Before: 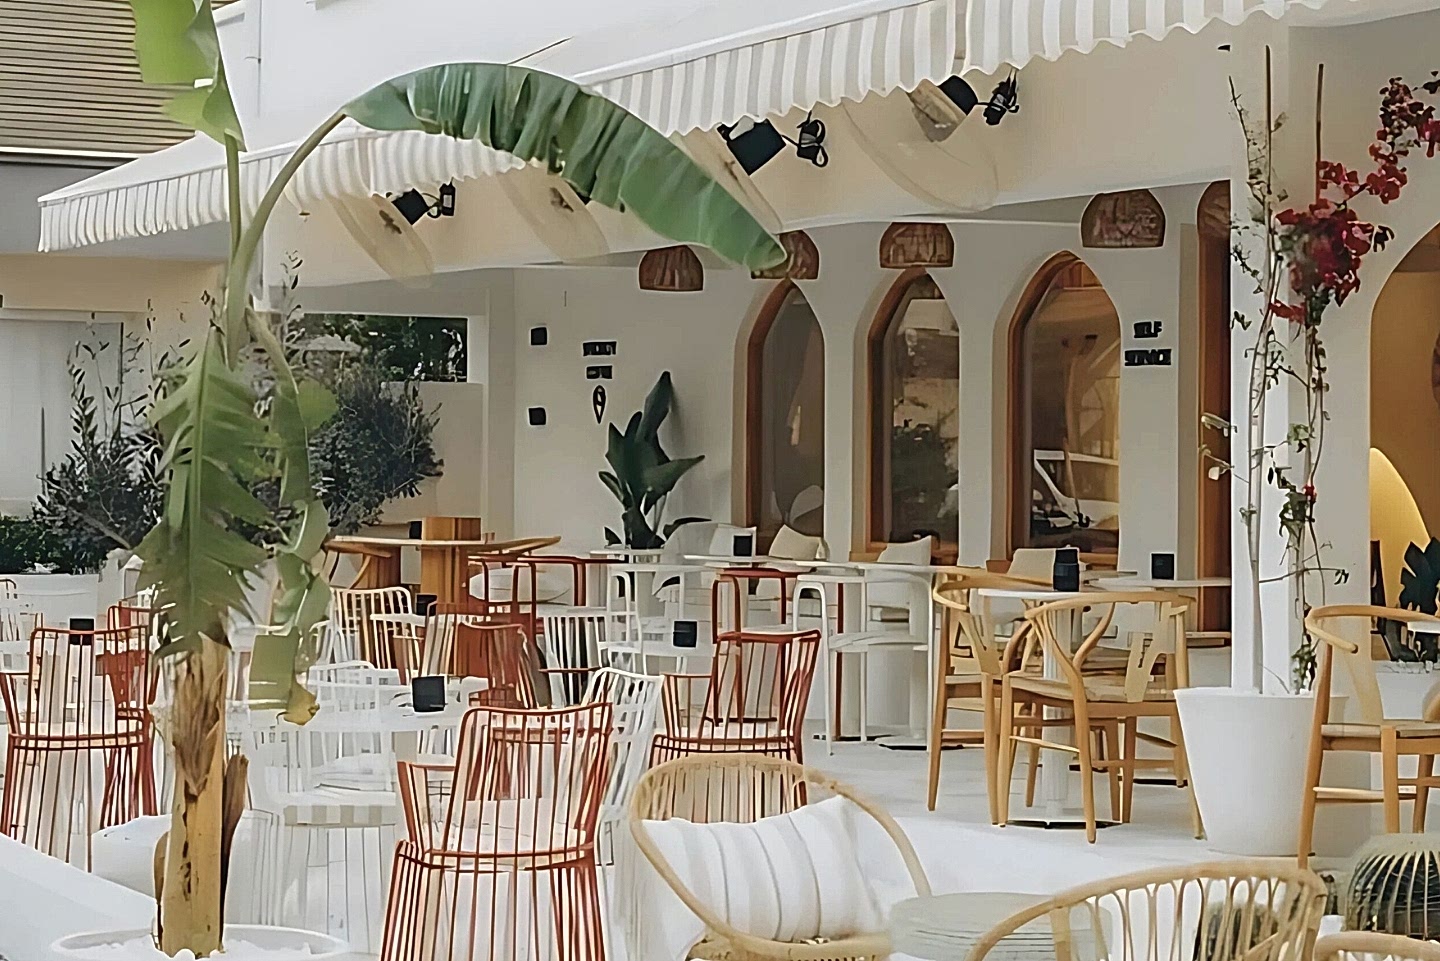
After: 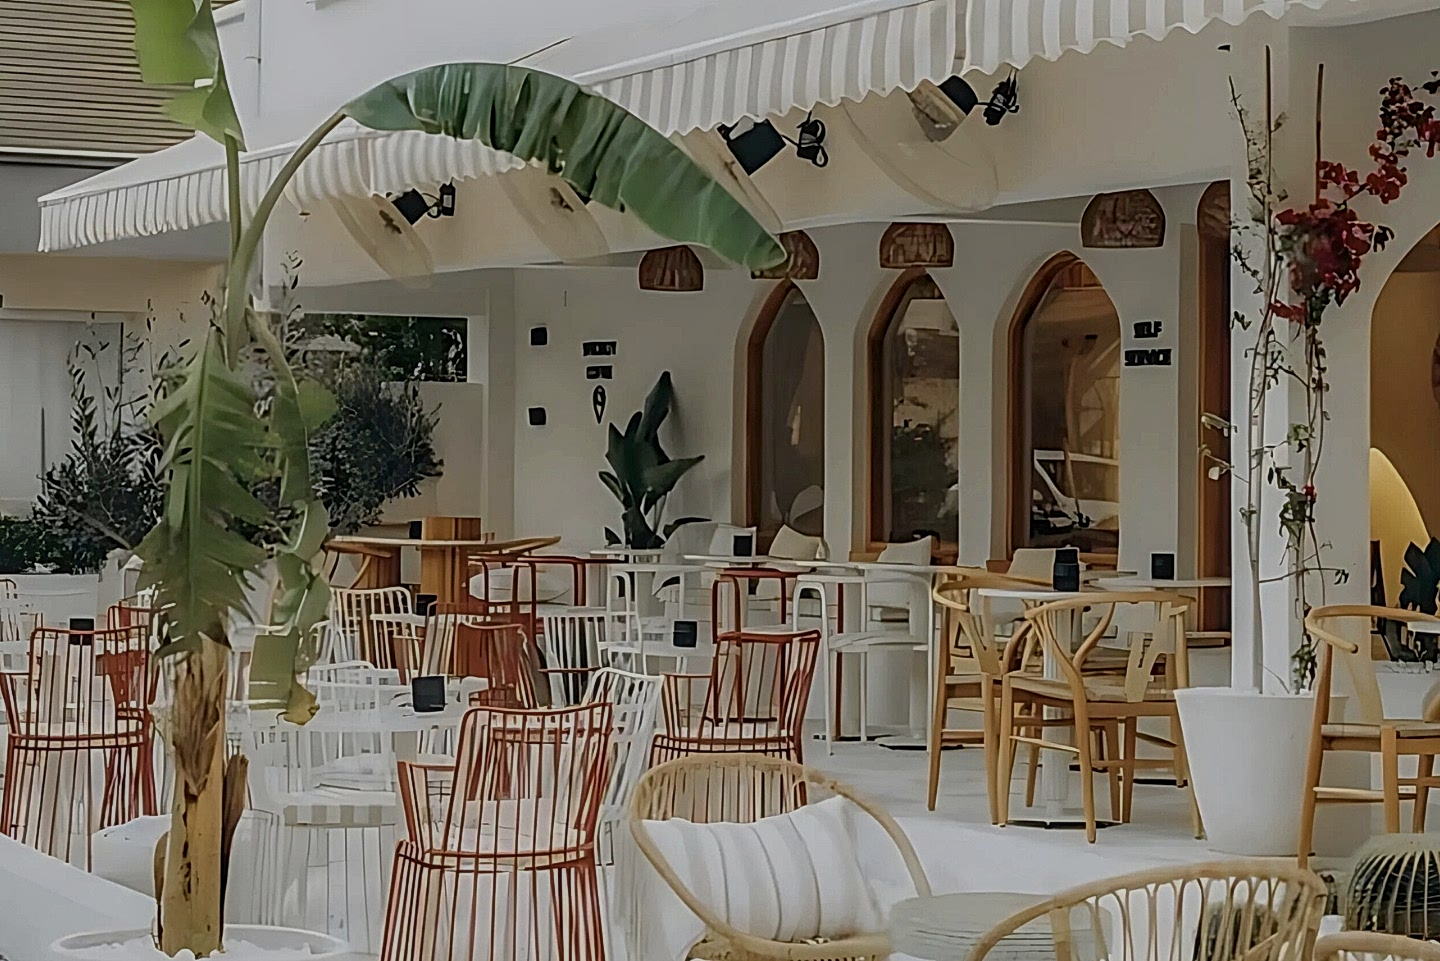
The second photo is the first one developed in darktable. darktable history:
exposure: black level correction 0, exposure -0.721 EV, compensate highlight preservation false
local contrast: on, module defaults
